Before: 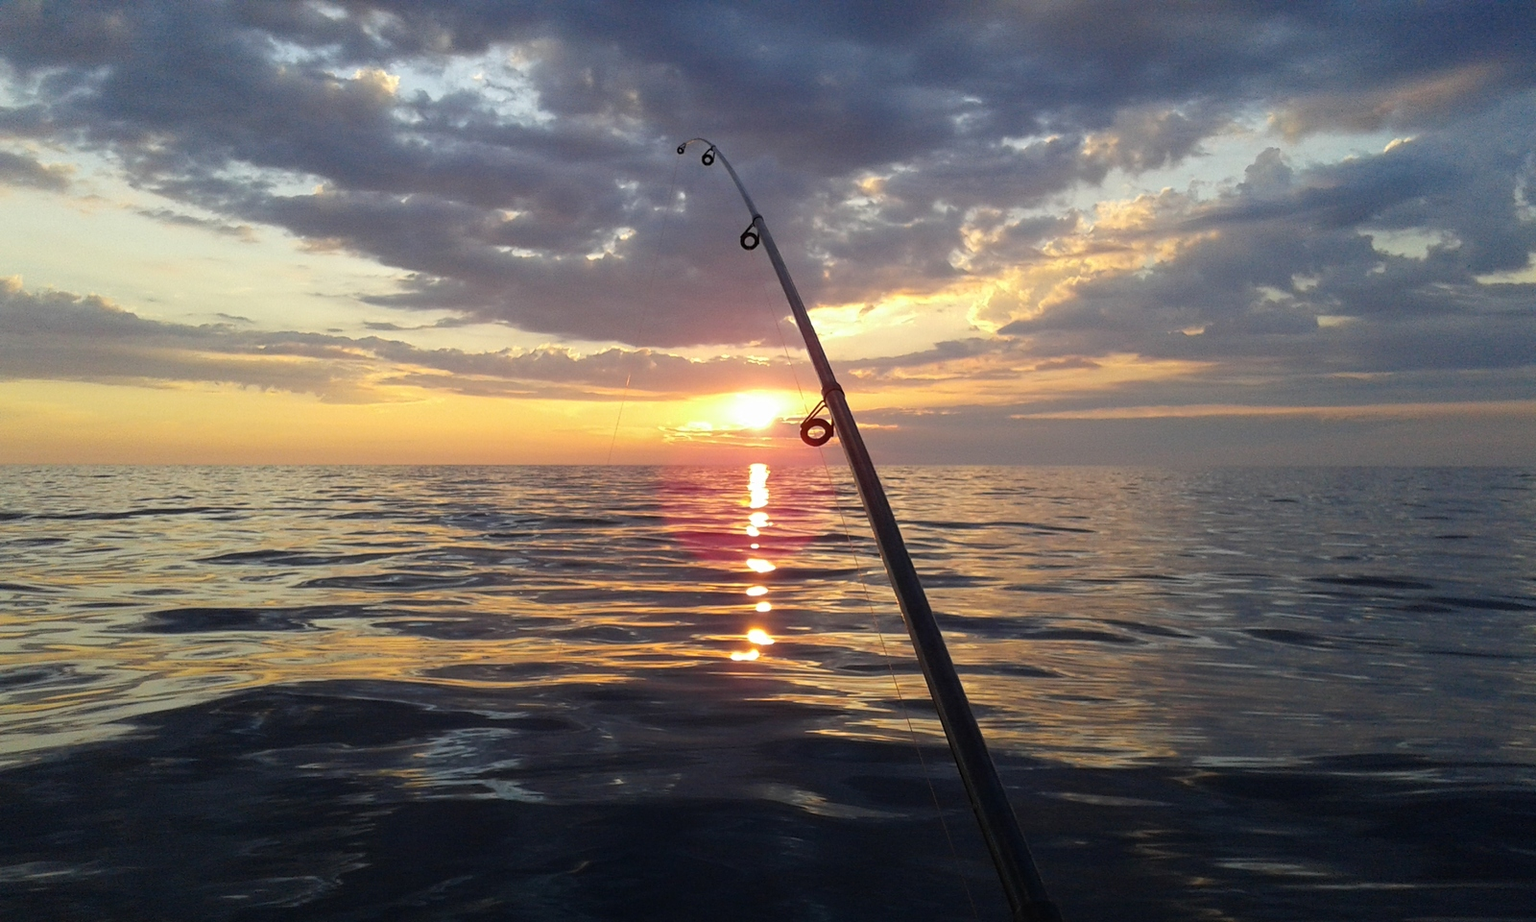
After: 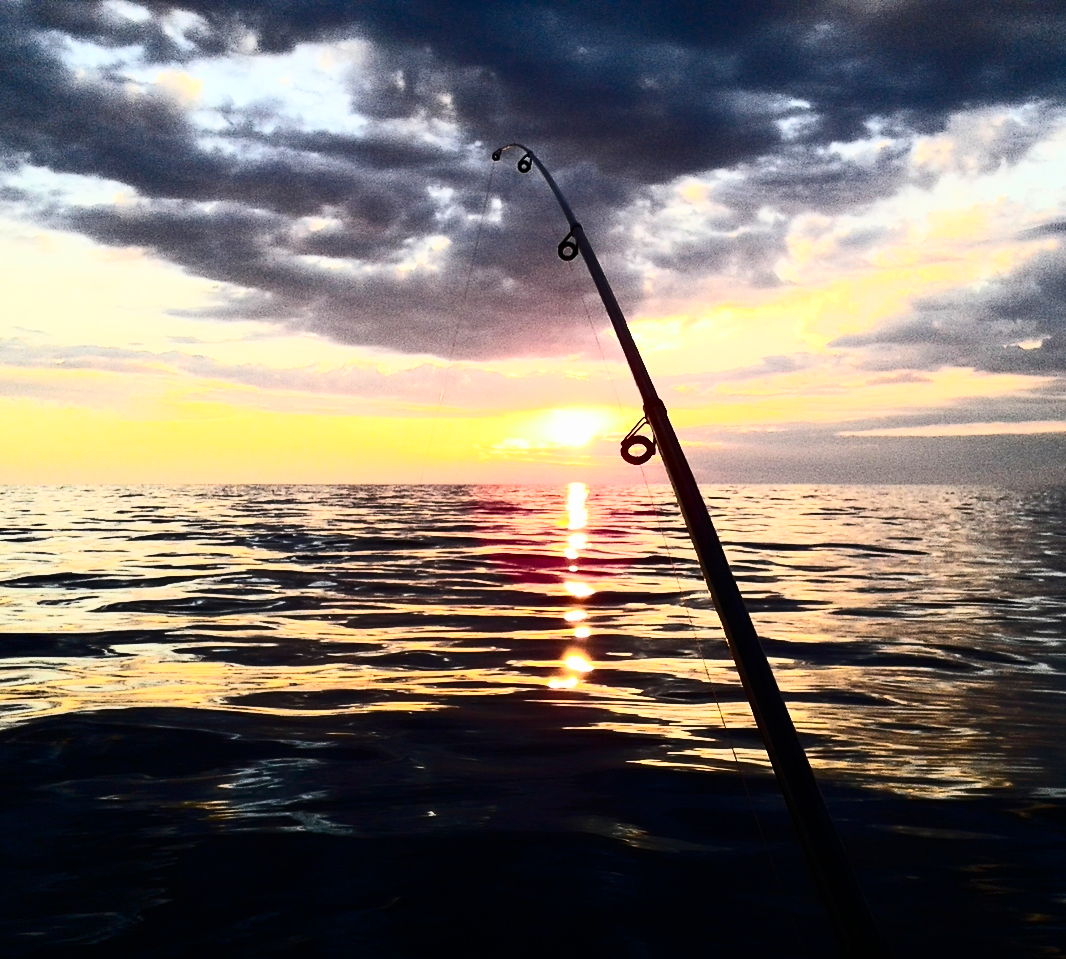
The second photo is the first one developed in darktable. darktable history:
filmic rgb: black relative exposure -8.31 EV, white relative exposure 4.67 EV, hardness 3.81
crop and rotate: left 13.382%, right 19.951%
contrast brightness saturation: contrast 0.943, brightness 0.194
color balance rgb: perceptual saturation grading › global saturation 19.418%, perceptual brilliance grading › highlights 10.568%, perceptual brilliance grading › shadows -10.779%, global vibrance 20%
